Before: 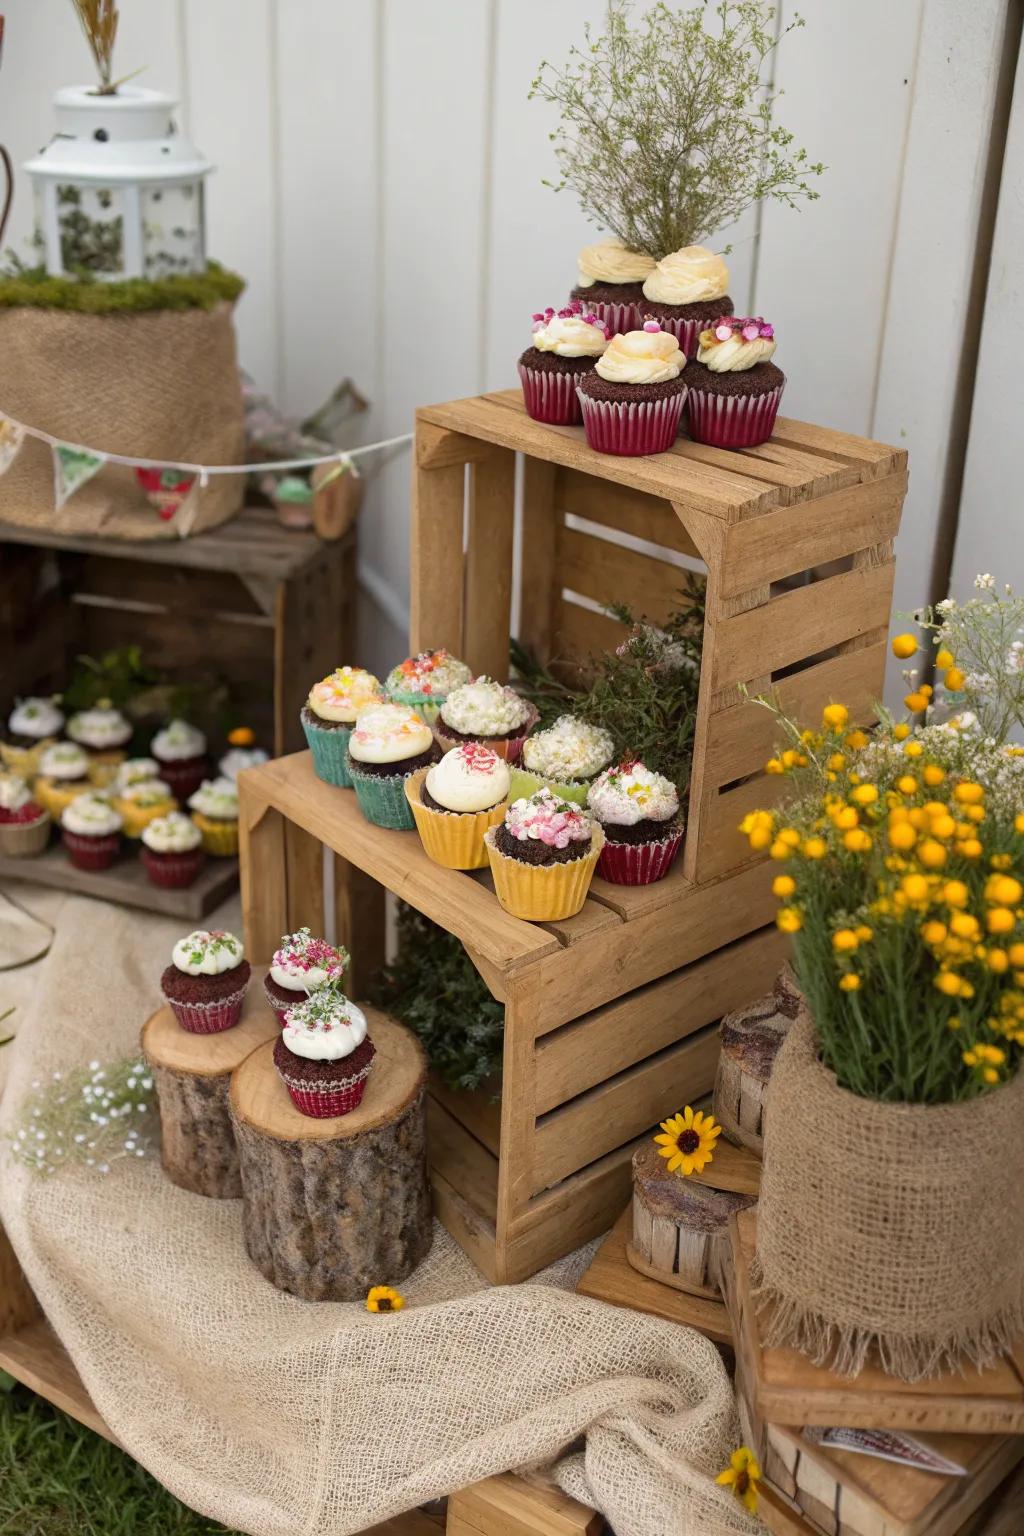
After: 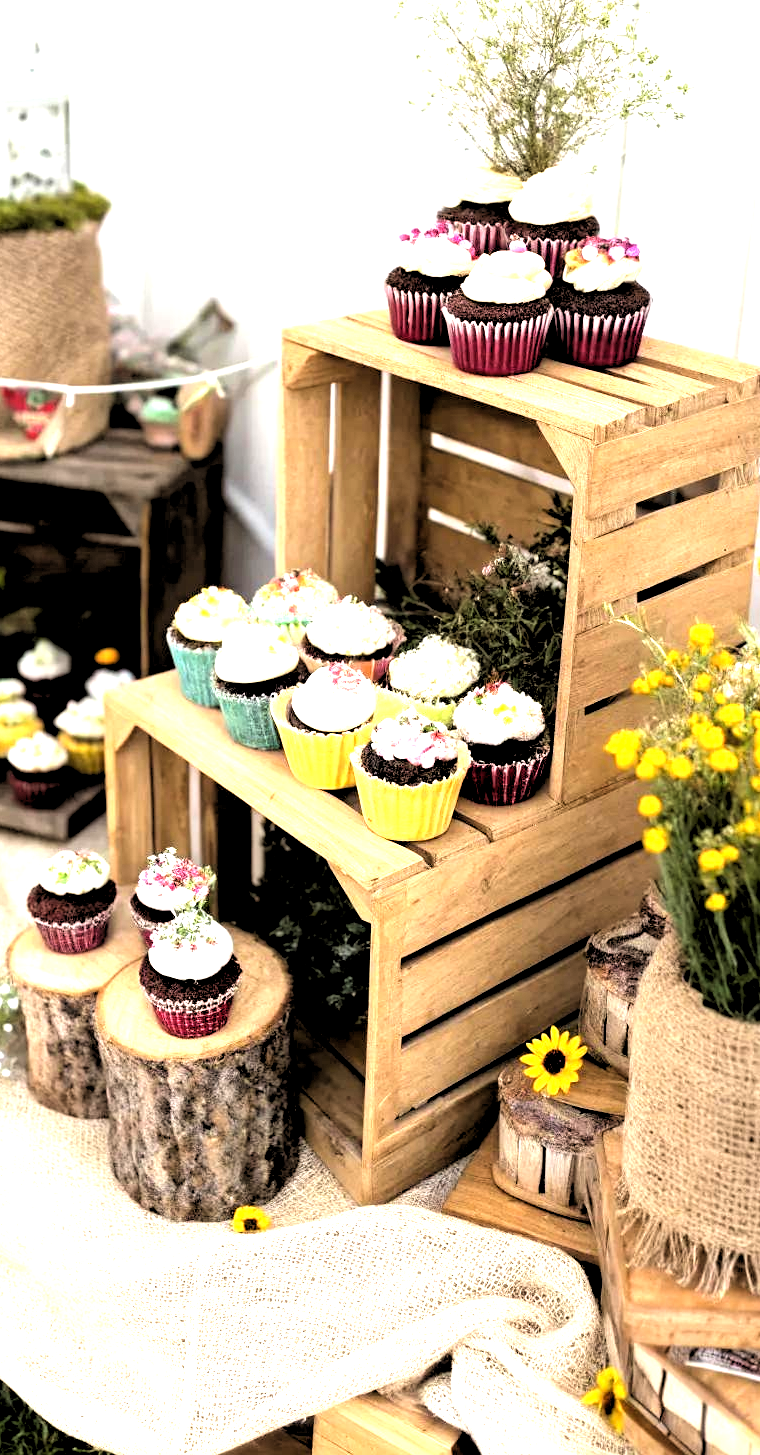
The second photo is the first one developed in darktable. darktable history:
rgb levels: levels [[0.034, 0.472, 0.904], [0, 0.5, 1], [0, 0.5, 1]]
exposure: exposure 0.999 EV, compensate highlight preservation false
crop and rotate: left 13.15%, top 5.251%, right 12.609%
tone equalizer: -8 EV -0.75 EV, -7 EV -0.7 EV, -6 EV -0.6 EV, -5 EV -0.4 EV, -3 EV 0.4 EV, -2 EV 0.6 EV, -1 EV 0.7 EV, +0 EV 0.75 EV, edges refinement/feathering 500, mask exposure compensation -1.57 EV, preserve details no
